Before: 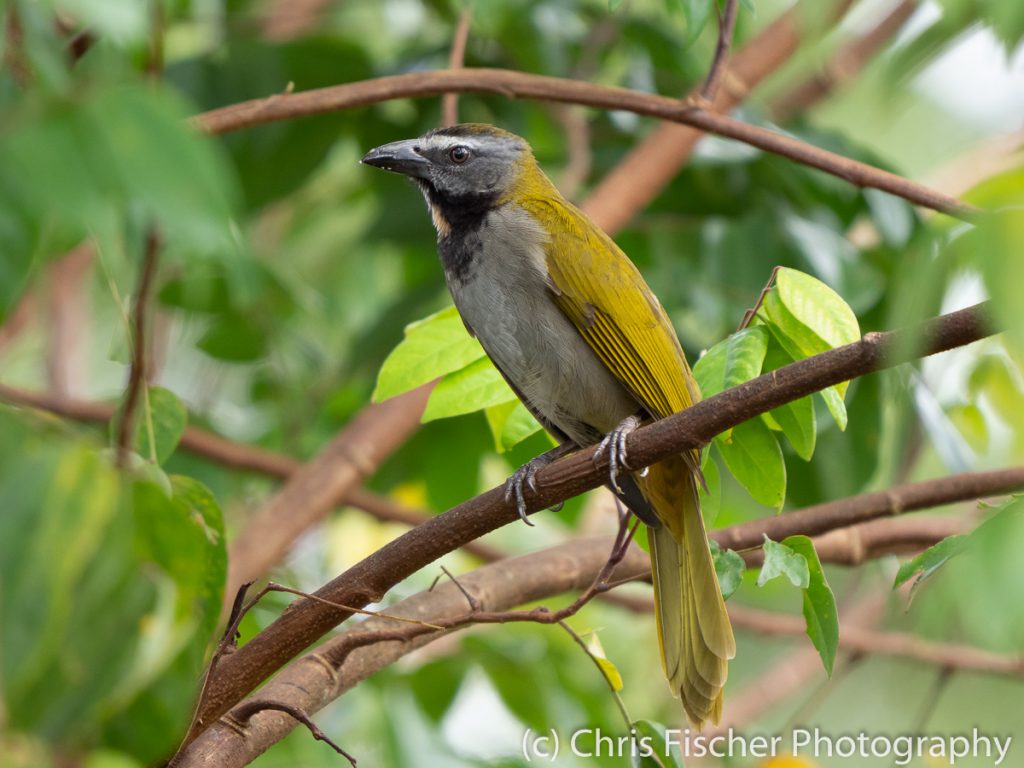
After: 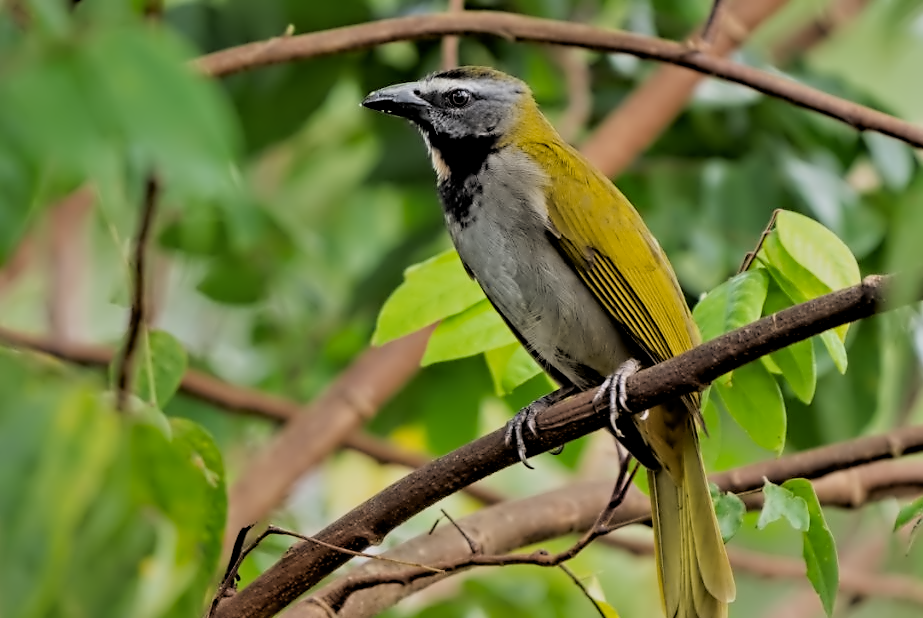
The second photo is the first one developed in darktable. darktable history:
color balance rgb: global offset › luminance -0.509%, perceptual saturation grading › global saturation 0.308%, perceptual brilliance grading › global brilliance -5.415%, perceptual brilliance grading › highlights 23.961%, perceptual brilliance grading › mid-tones 7.507%, perceptual brilliance grading › shadows -4.979%
filmic rgb: middle gray luminance 3.3%, black relative exposure -5.88 EV, white relative exposure 6.32 EV, dynamic range scaling 22.28%, target black luminance 0%, hardness 2.29, latitude 46.18%, contrast 0.781, highlights saturation mix 98.67%, shadows ↔ highlights balance 0.182%
crop: top 7.447%, right 9.833%, bottom 11.978%
contrast equalizer: y [[0.5, 0.542, 0.583, 0.625, 0.667, 0.708], [0.5 ×6], [0.5 ×6], [0, 0.033, 0.067, 0.1, 0.133, 0.167], [0, 0.05, 0.1, 0.15, 0.2, 0.25]]
